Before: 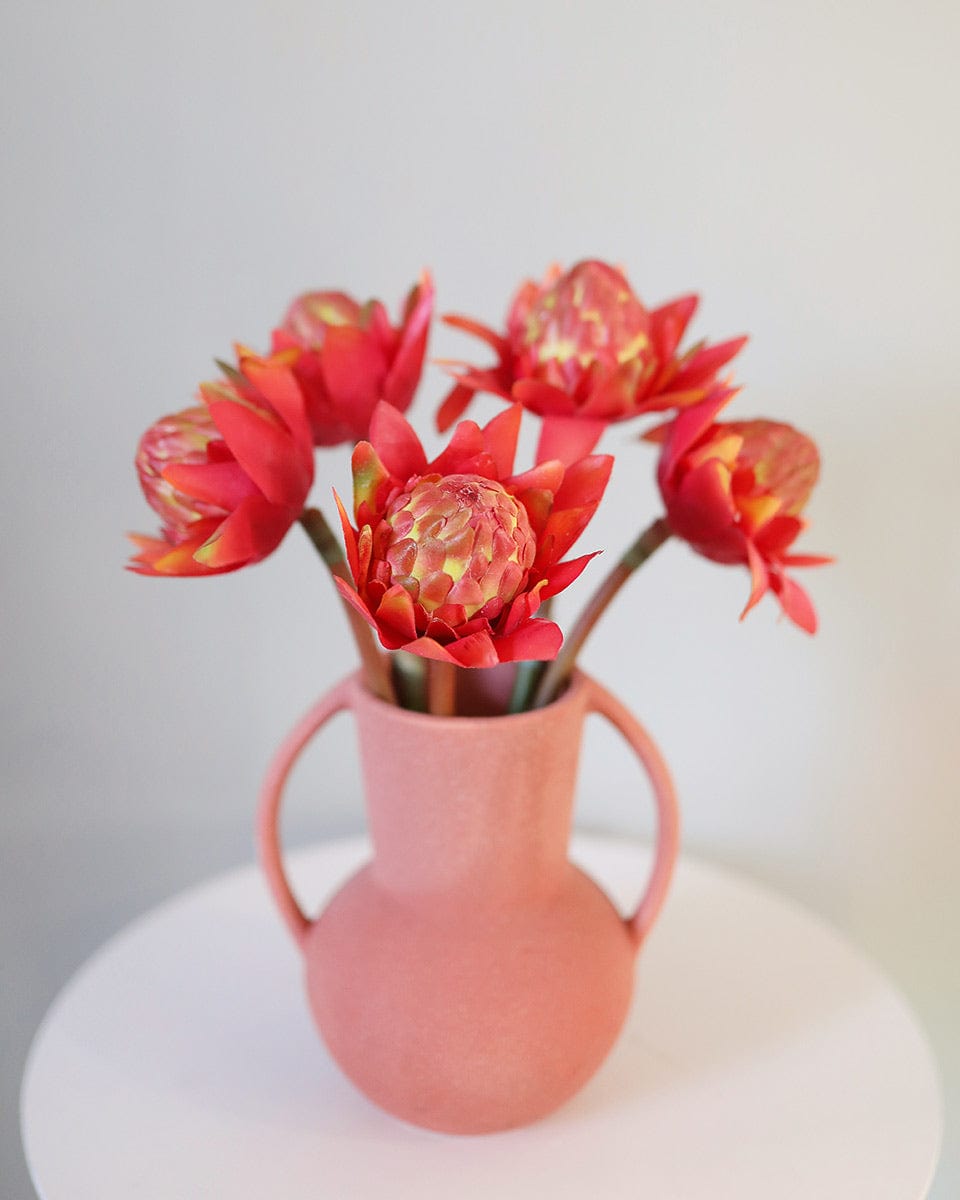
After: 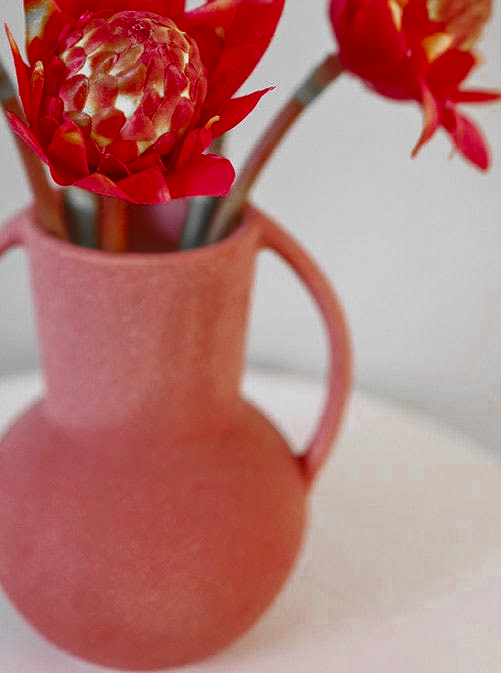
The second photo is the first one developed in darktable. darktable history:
crop: left 34.172%, top 38.678%, right 13.588%, bottom 5.219%
local contrast: highlights 73%, shadows 21%, midtone range 0.19
color zones: curves: ch0 [(0, 0.497) (0.096, 0.361) (0.221, 0.538) (0.429, 0.5) (0.571, 0.5) (0.714, 0.5) (0.857, 0.5) (1, 0.497)]; ch1 [(0, 0.5) (0.143, 0.5) (0.257, -0.002) (0.429, 0.04) (0.571, -0.001) (0.714, -0.015) (0.857, 0.024) (1, 0.5)]
contrast brightness saturation: brightness -0.214, saturation 0.084
